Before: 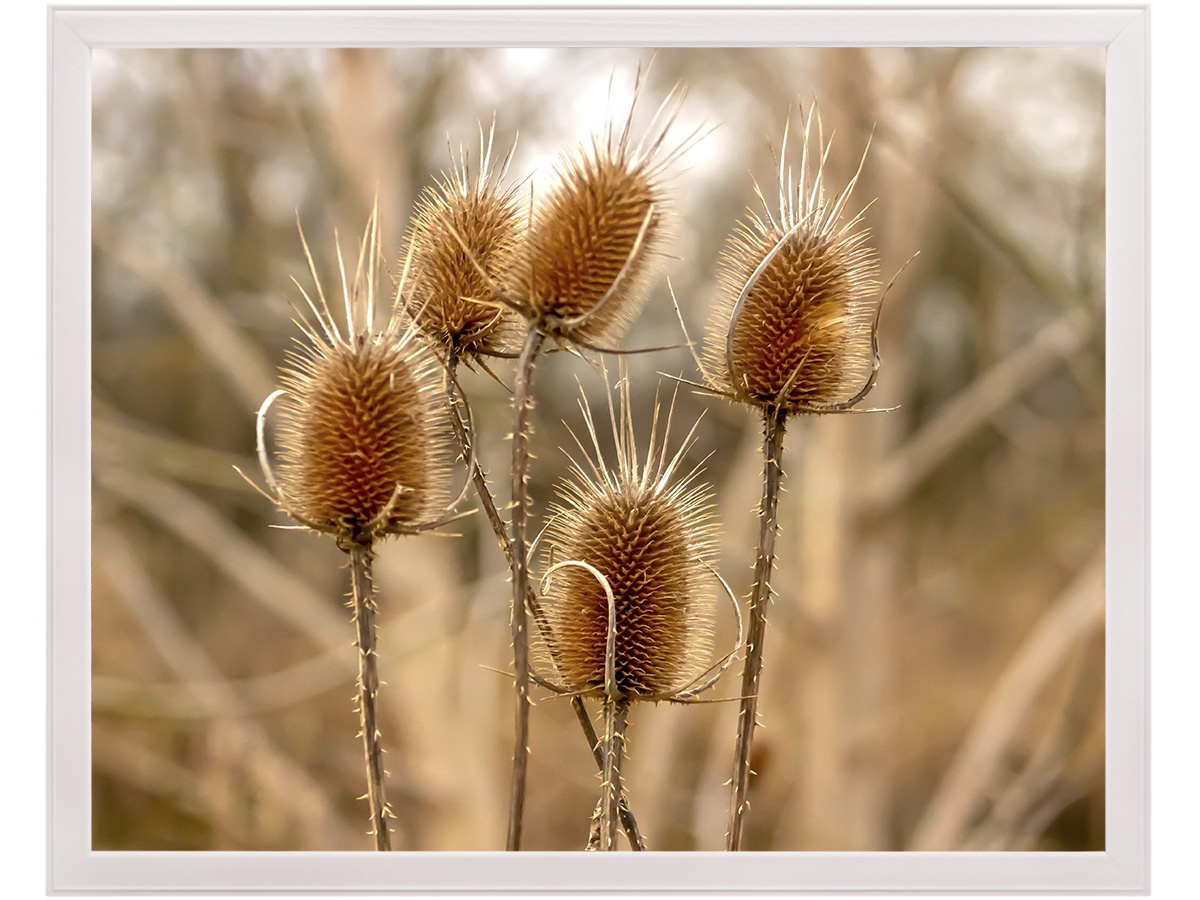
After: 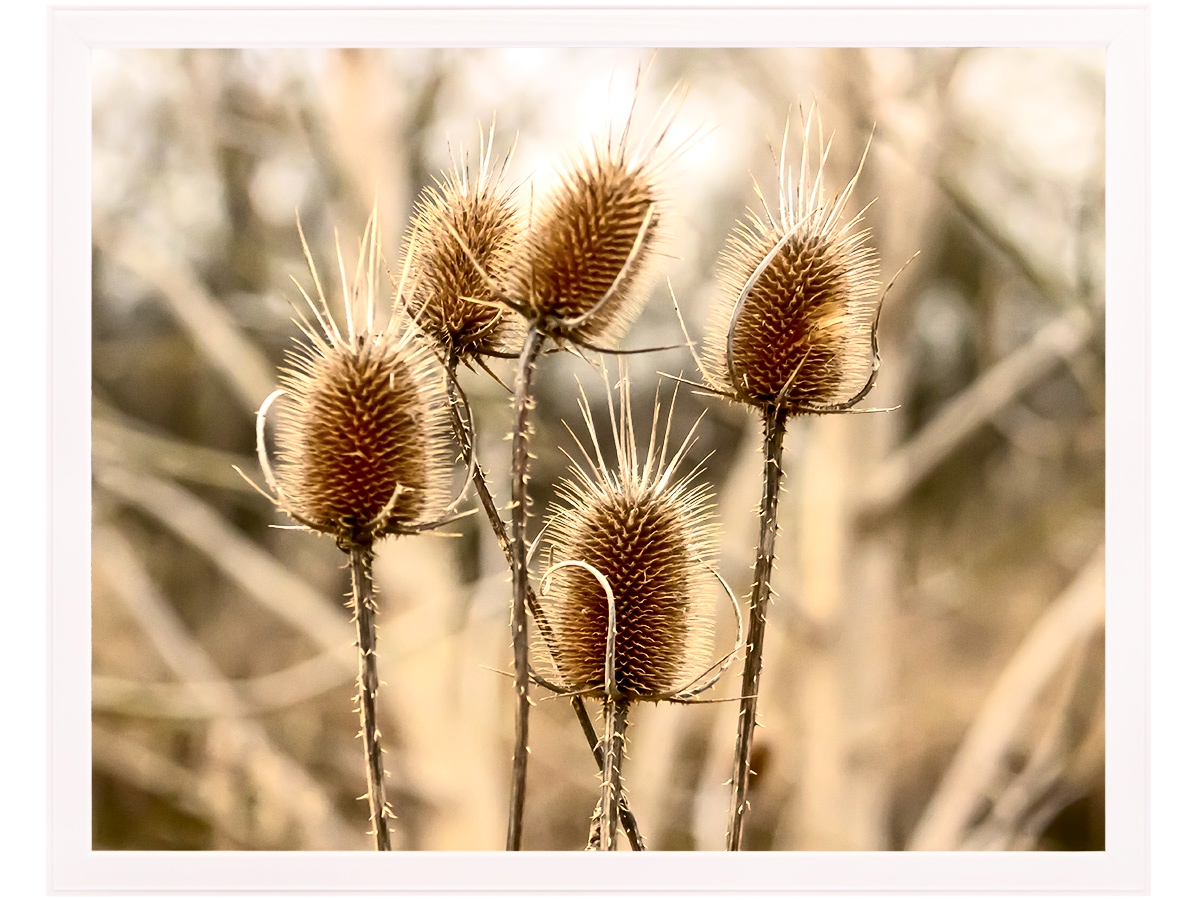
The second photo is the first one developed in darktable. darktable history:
contrast brightness saturation: contrast 0.395, brightness 0.096
